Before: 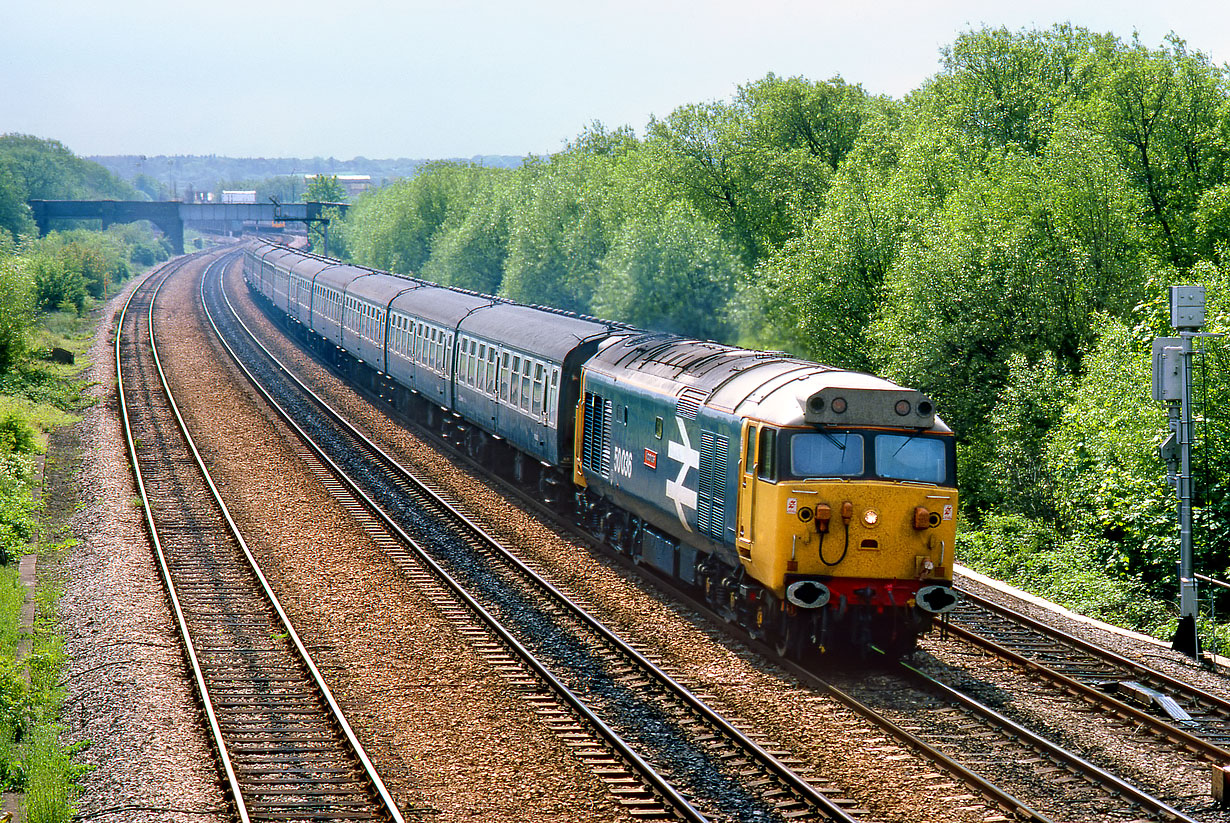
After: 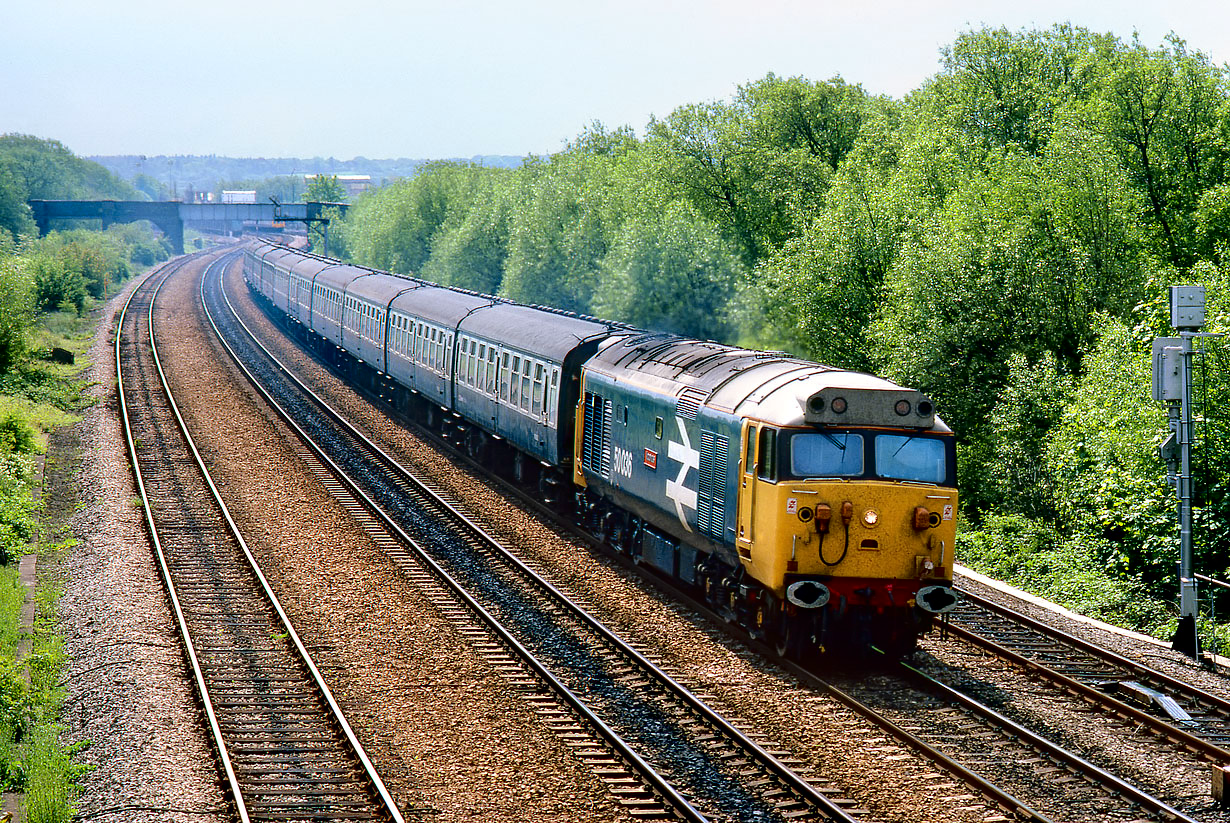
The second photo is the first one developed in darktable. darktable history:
white balance: emerald 1
color zones: curves: ch0 [(0.068, 0.464) (0.25, 0.5) (0.48, 0.508) (0.75, 0.536) (0.886, 0.476) (0.967, 0.456)]; ch1 [(0.066, 0.456) (0.25, 0.5) (0.616, 0.508) (0.746, 0.56) (0.934, 0.444)]
tone equalizer: on, module defaults
fill light: exposure -2 EV, width 8.6
